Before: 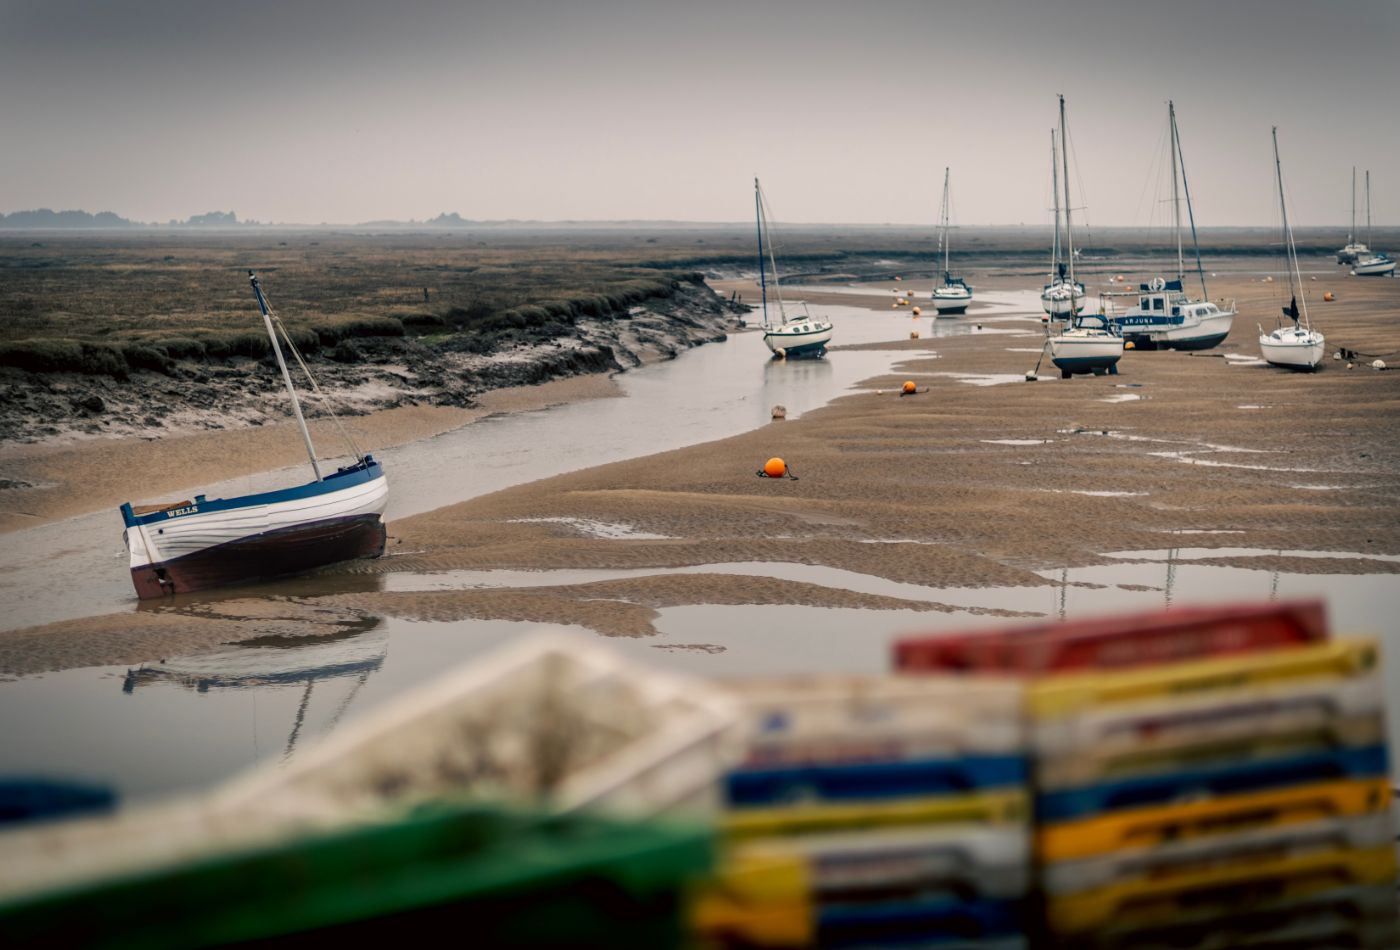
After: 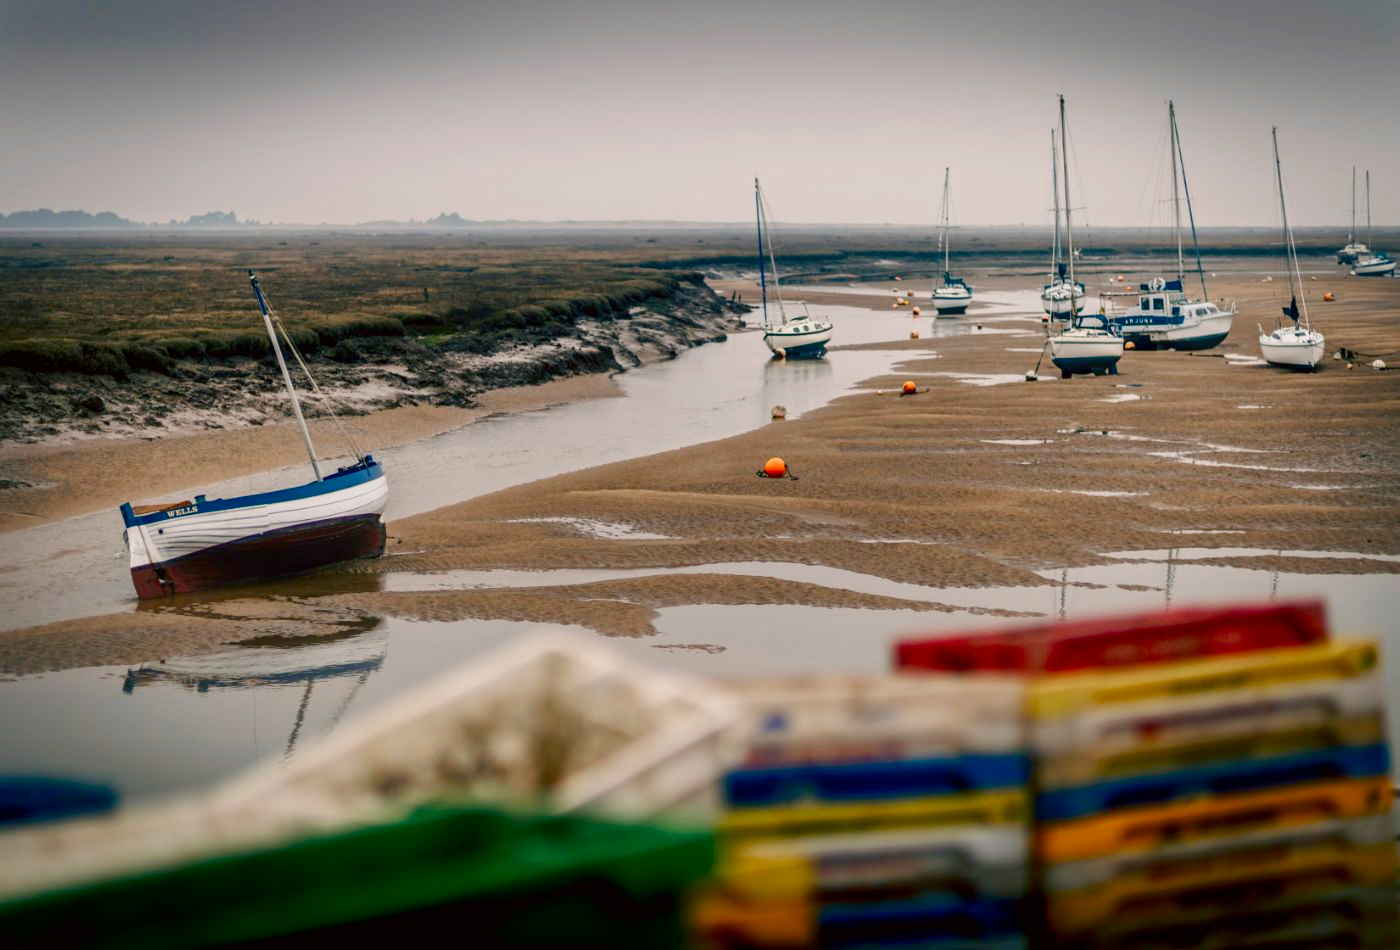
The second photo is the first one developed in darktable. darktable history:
rotate and perspective: crop left 0, crop top 0
contrast brightness saturation: contrast 0.18, saturation 0.3
color balance rgb: shadows lift › chroma 1%, shadows lift › hue 113°, highlights gain › chroma 0.2%, highlights gain › hue 333°, perceptual saturation grading › global saturation 20%, perceptual saturation grading › highlights -50%, perceptual saturation grading › shadows 25%, contrast -10%
